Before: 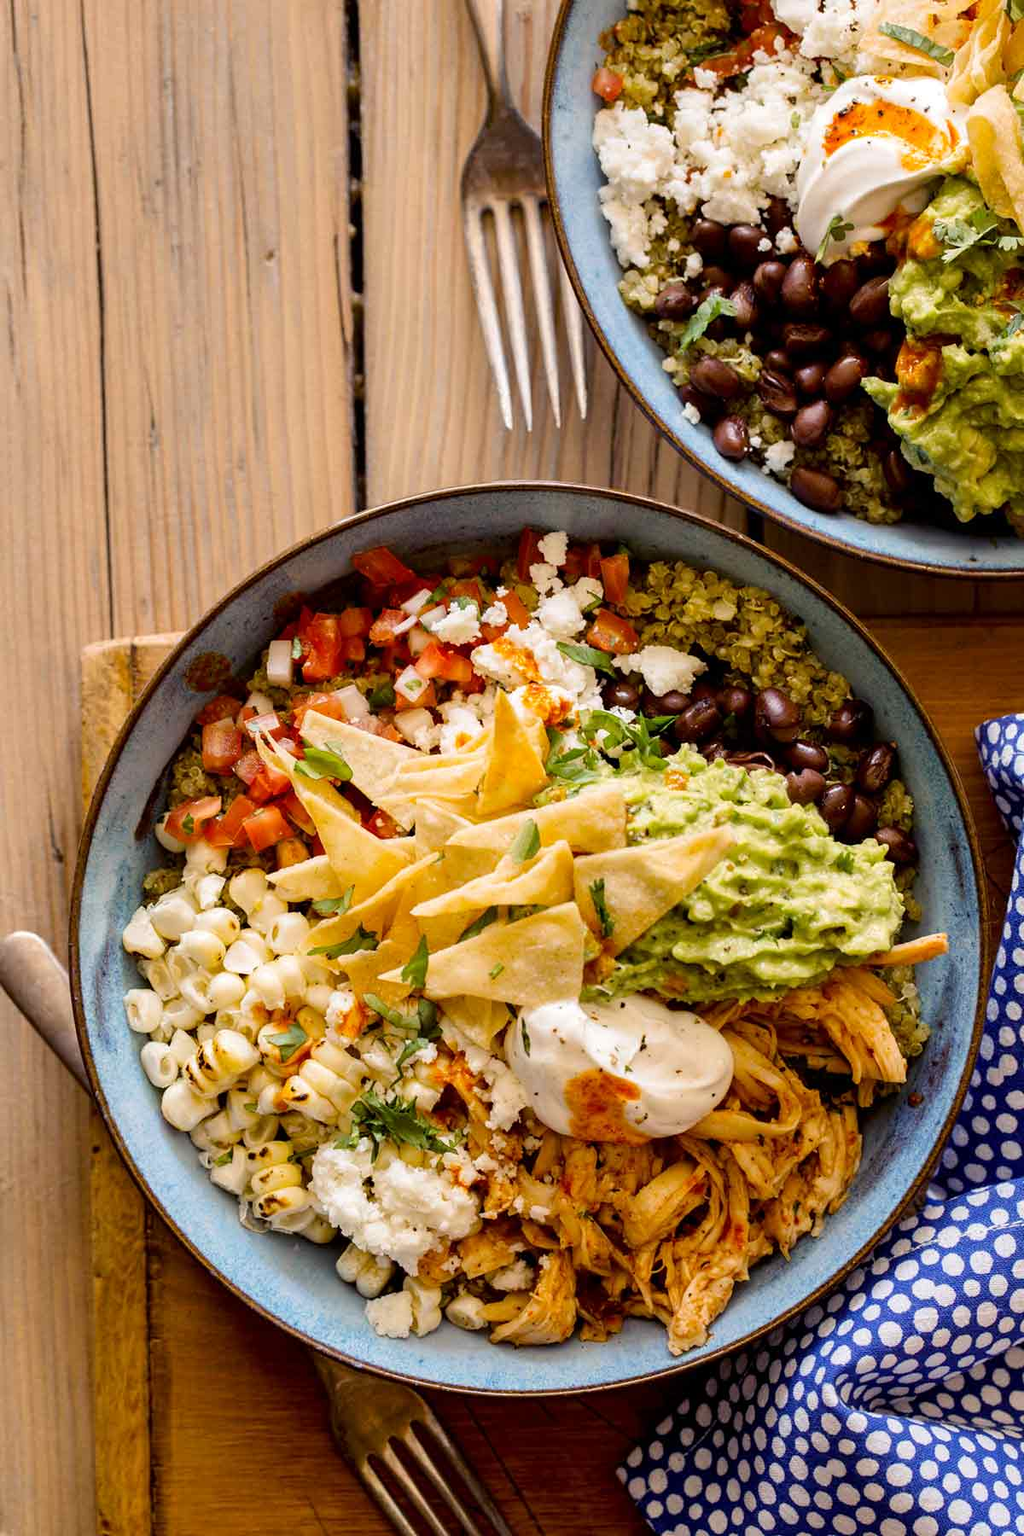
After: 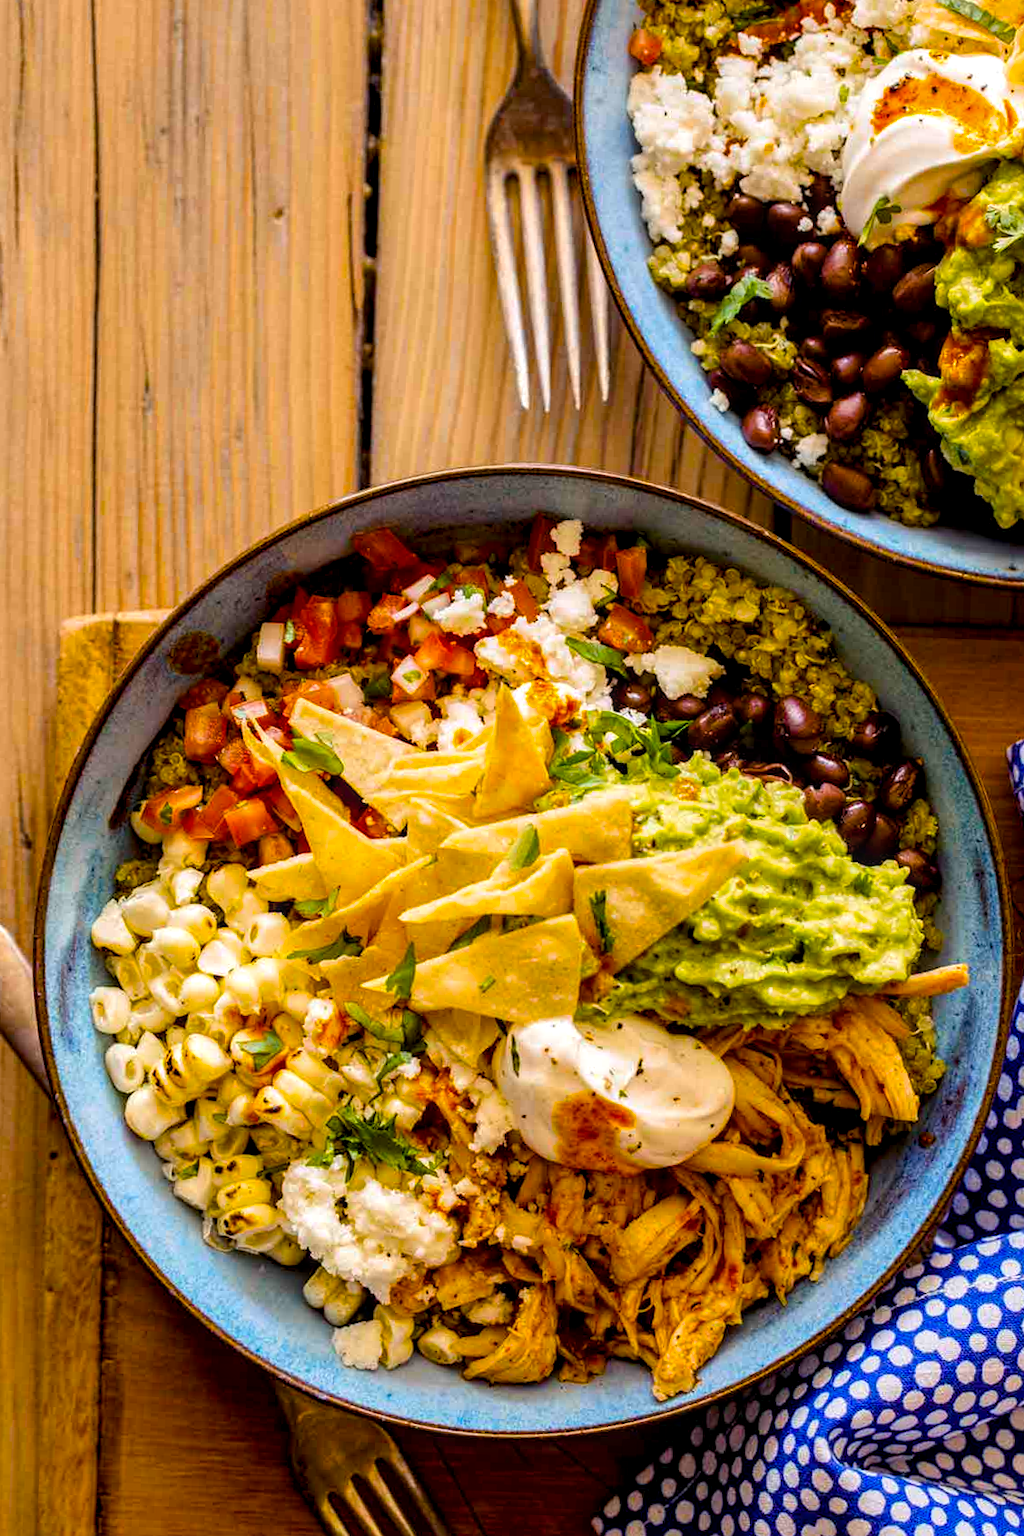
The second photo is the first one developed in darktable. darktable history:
color balance rgb: linear chroma grading › global chroma 8.979%, perceptual saturation grading › global saturation 41.774%, global vibrance 20%
crop and rotate: angle -2.45°
local contrast: detail 130%
